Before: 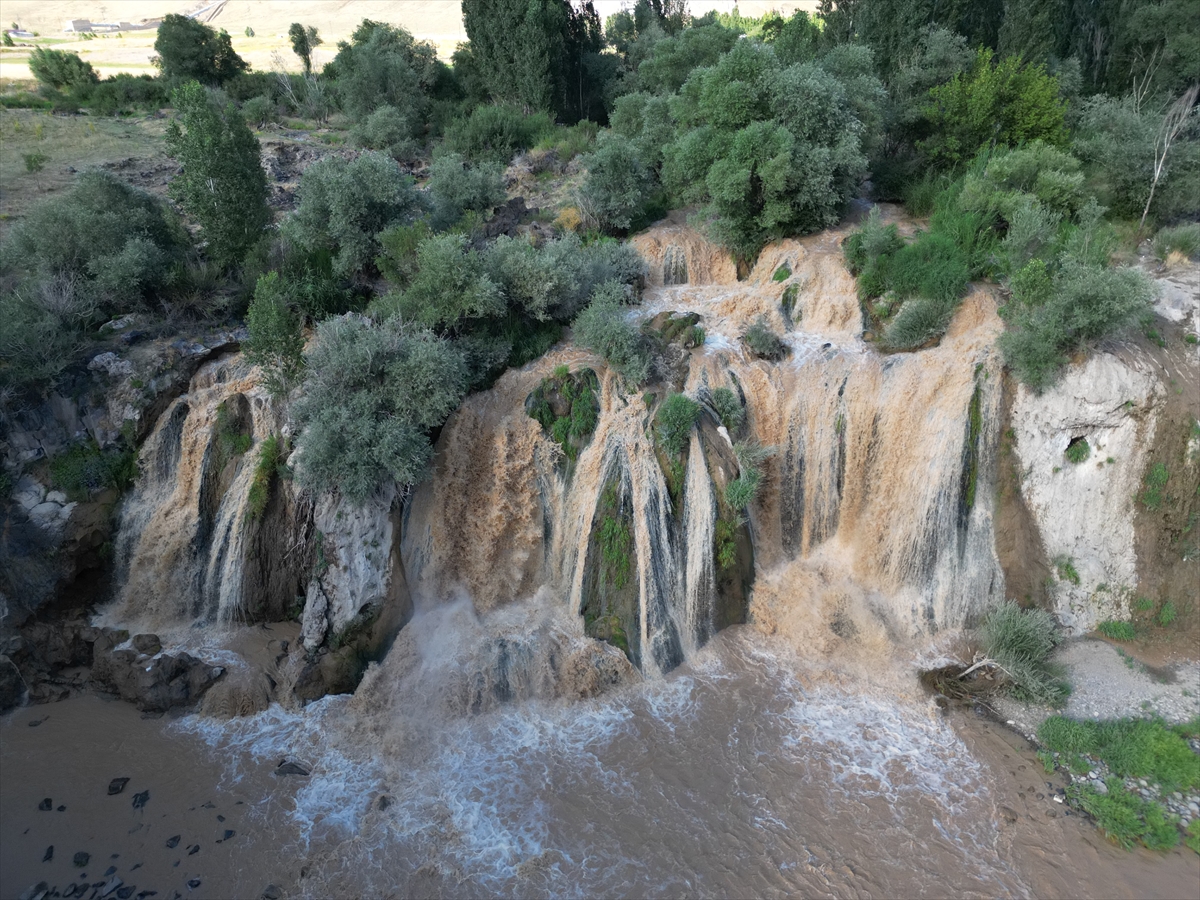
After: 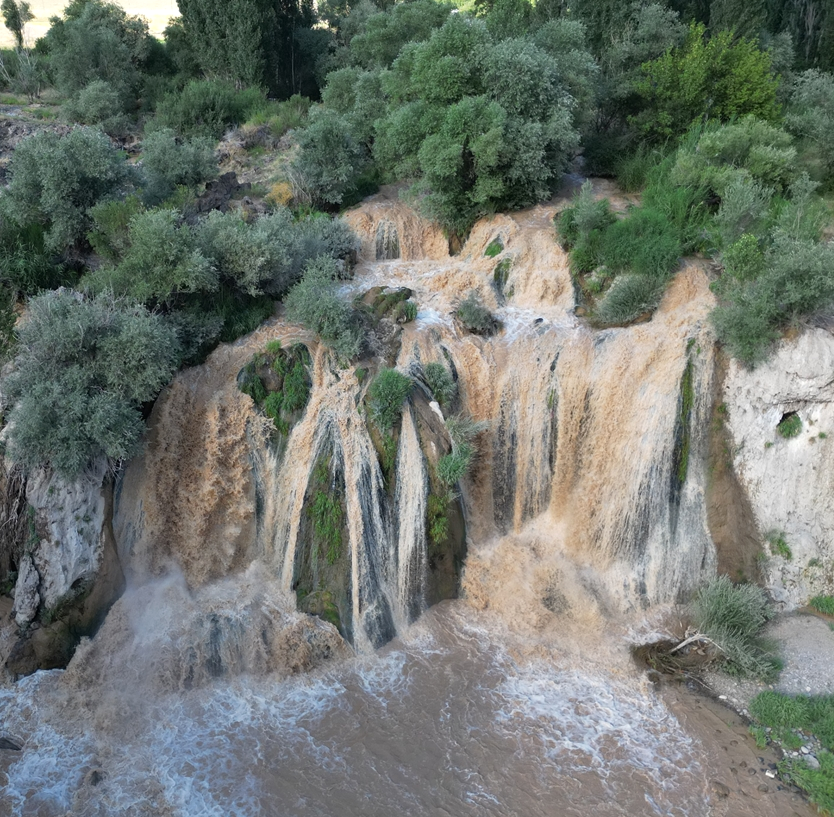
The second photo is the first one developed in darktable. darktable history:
exposure: exposure 0.078 EV, compensate highlight preservation false
crop and rotate: left 24.034%, top 2.838%, right 6.406%, bottom 6.299%
